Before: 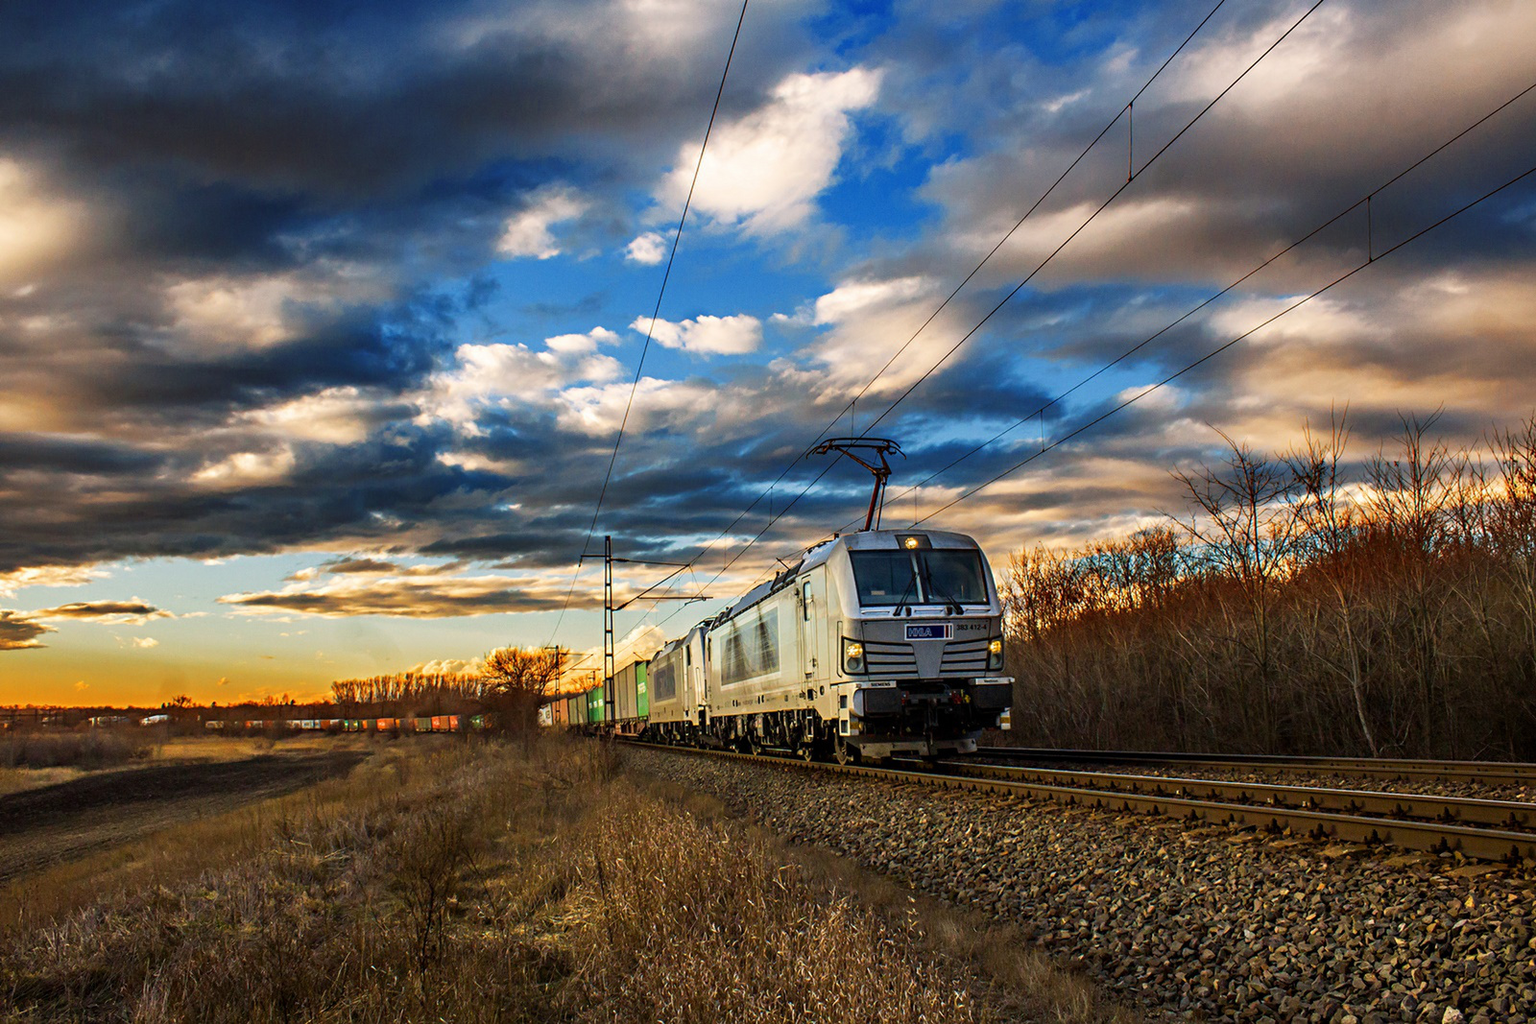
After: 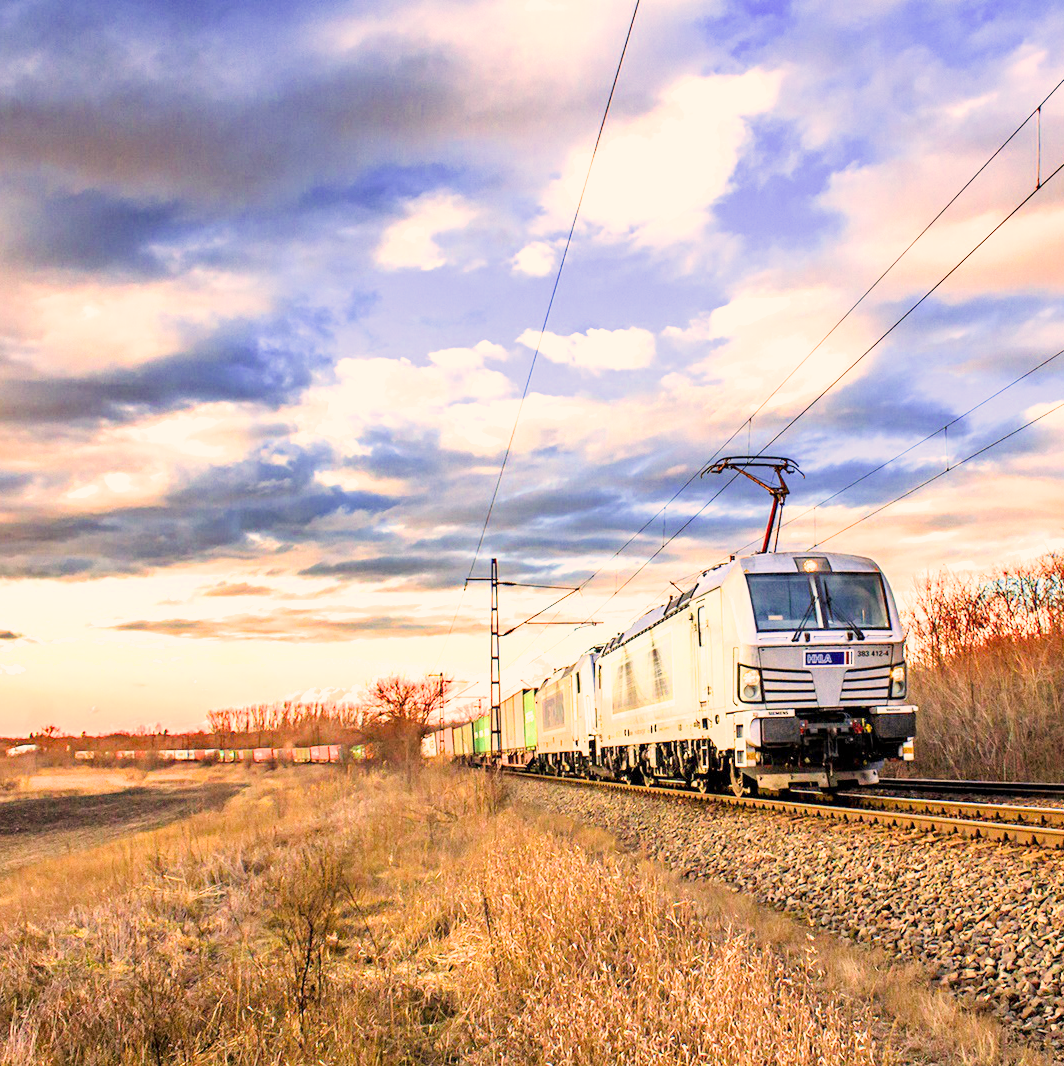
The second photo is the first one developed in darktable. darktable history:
exposure: exposure 3.05 EV, compensate exposure bias true, compensate highlight preservation false
color correction: highlights a* 12.02, highlights b* 12.26
filmic rgb: black relative exposure -7.42 EV, white relative exposure 4.88 EV, hardness 3.4
crop and rotate: left 8.728%, right 24.738%
